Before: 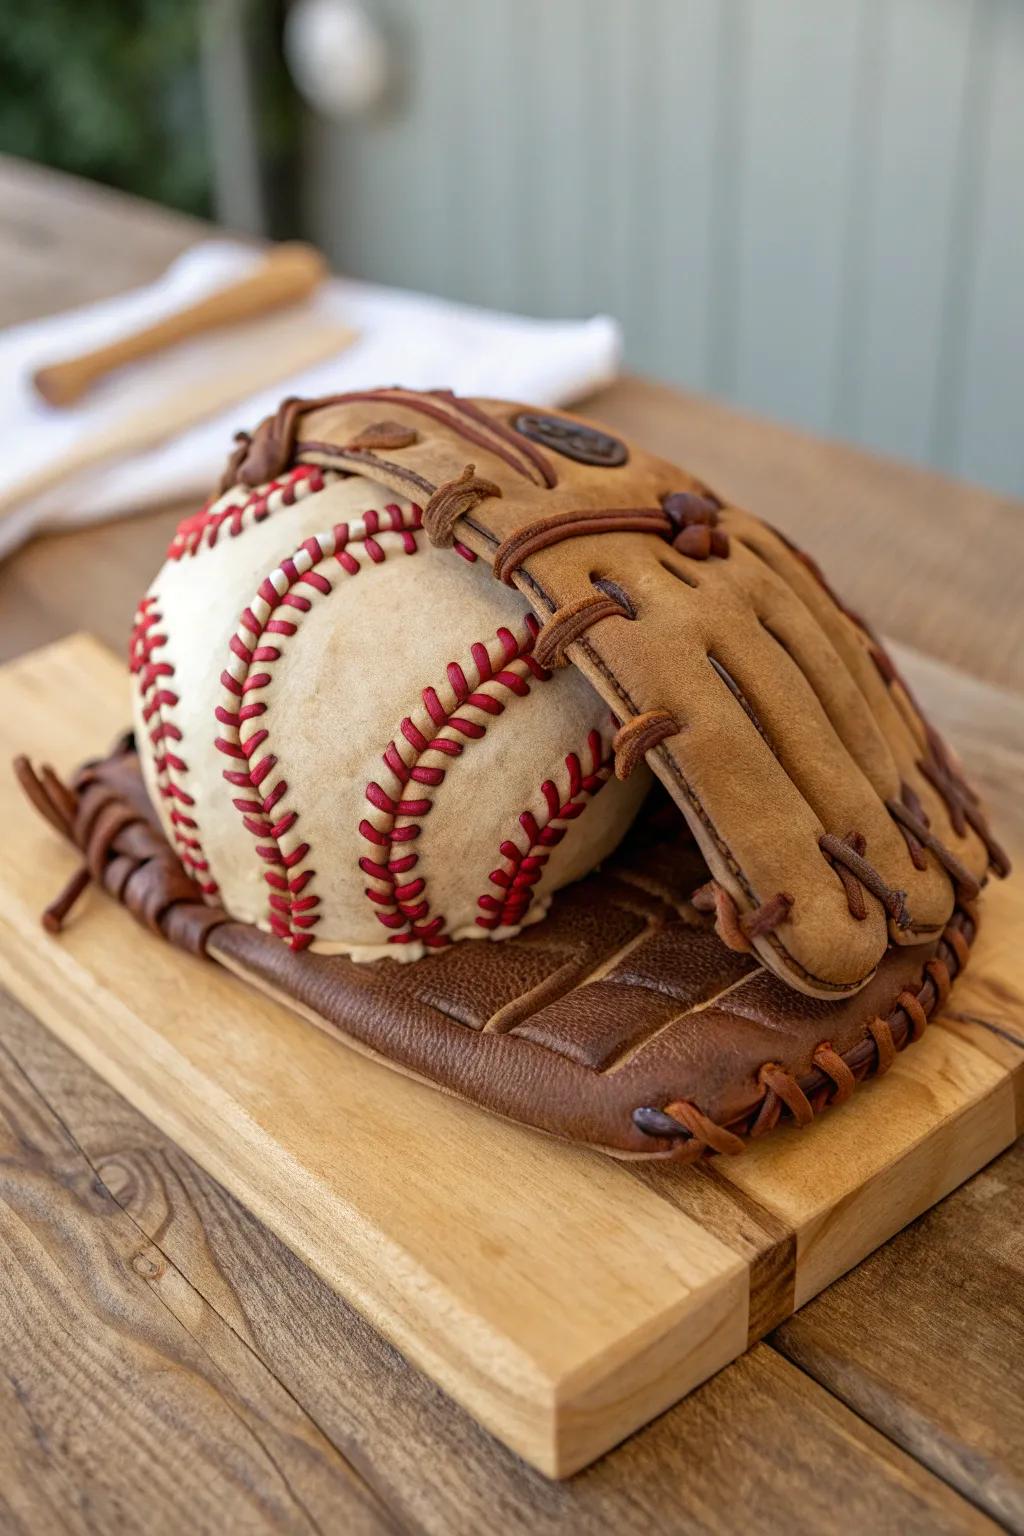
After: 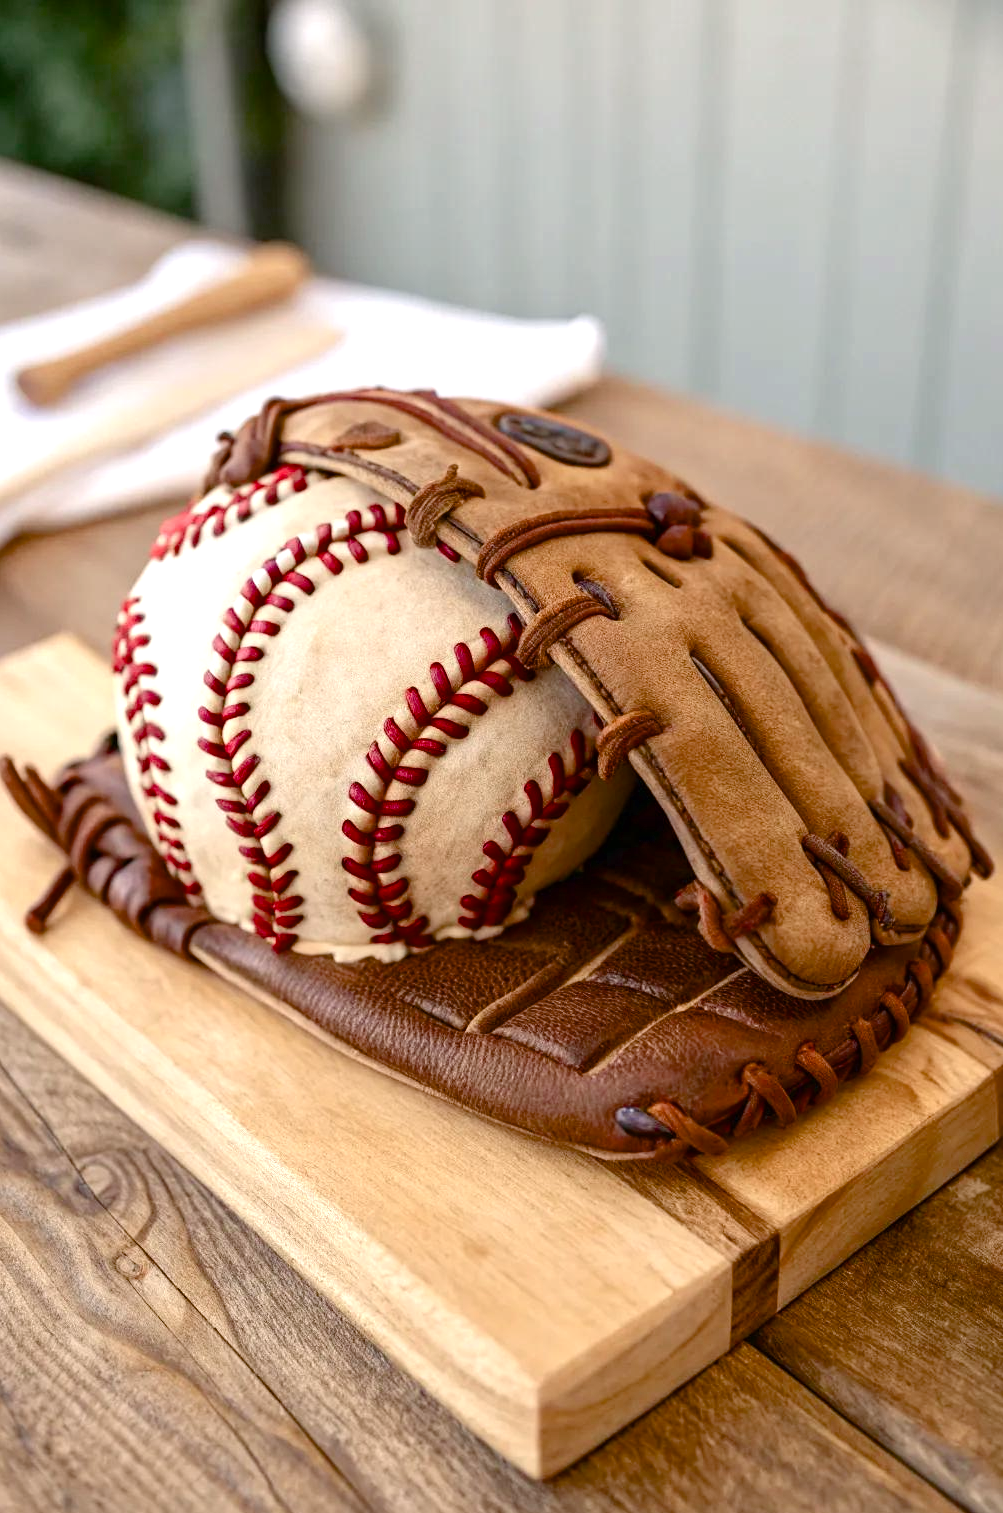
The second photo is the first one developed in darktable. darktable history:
exposure: black level correction 0, exposure 0.499 EV, compensate highlight preservation false
crop: left 1.721%, right 0.272%, bottom 1.493%
color balance rgb: highlights gain › chroma 1.343%, highlights gain › hue 57.08°, linear chroma grading › shadows -2.565%, linear chroma grading › highlights -14.269%, linear chroma grading › global chroma -9.529%, linear chroma grading › mid-tones -10.158%, perceptual saturation grading › global saturation 20%, perceptual saturation grading › highlights -25.298%, perceptual saturation grading › shadows 25.133%, global vibrance 16.021%, saturation formula JzAzBz (2021)
